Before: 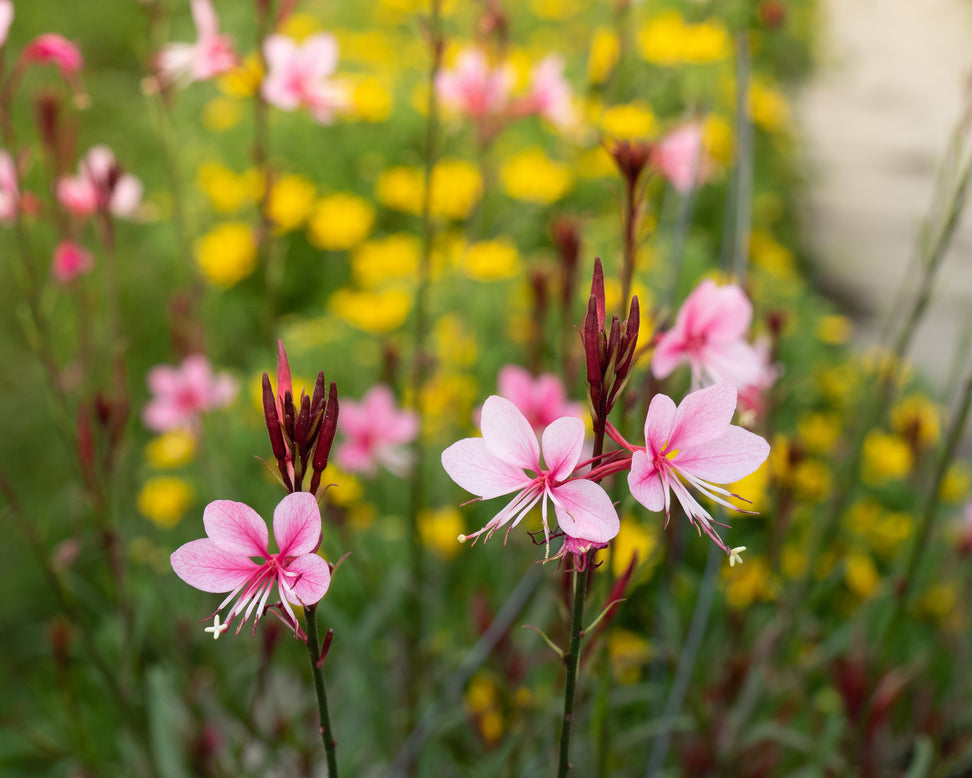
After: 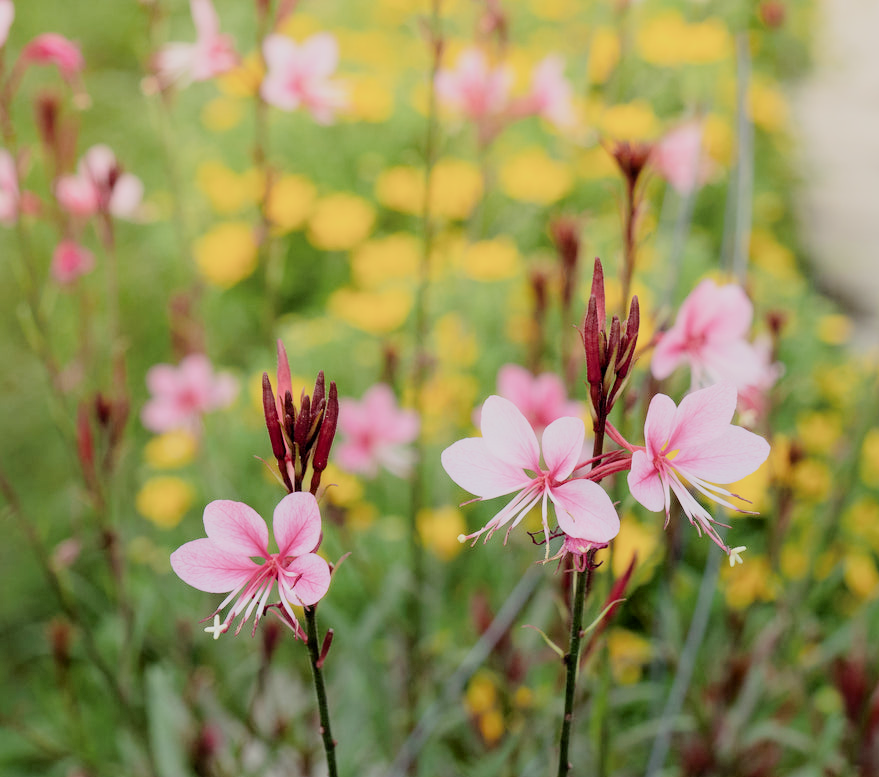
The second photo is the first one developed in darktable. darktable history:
contrast brightness saturation: contrast 0.24, brightness 0.09
exposure: black level correction 0, exposure 0.7 EV, compensate exposure bias true, compensate highlight preservation false
filmic rgb: black relative exposure -4.42 EV, white relative exposure 6.58 EV, hardness 1.85, contrast 0.5
crop: right 9.509%, bottom 0.031%
